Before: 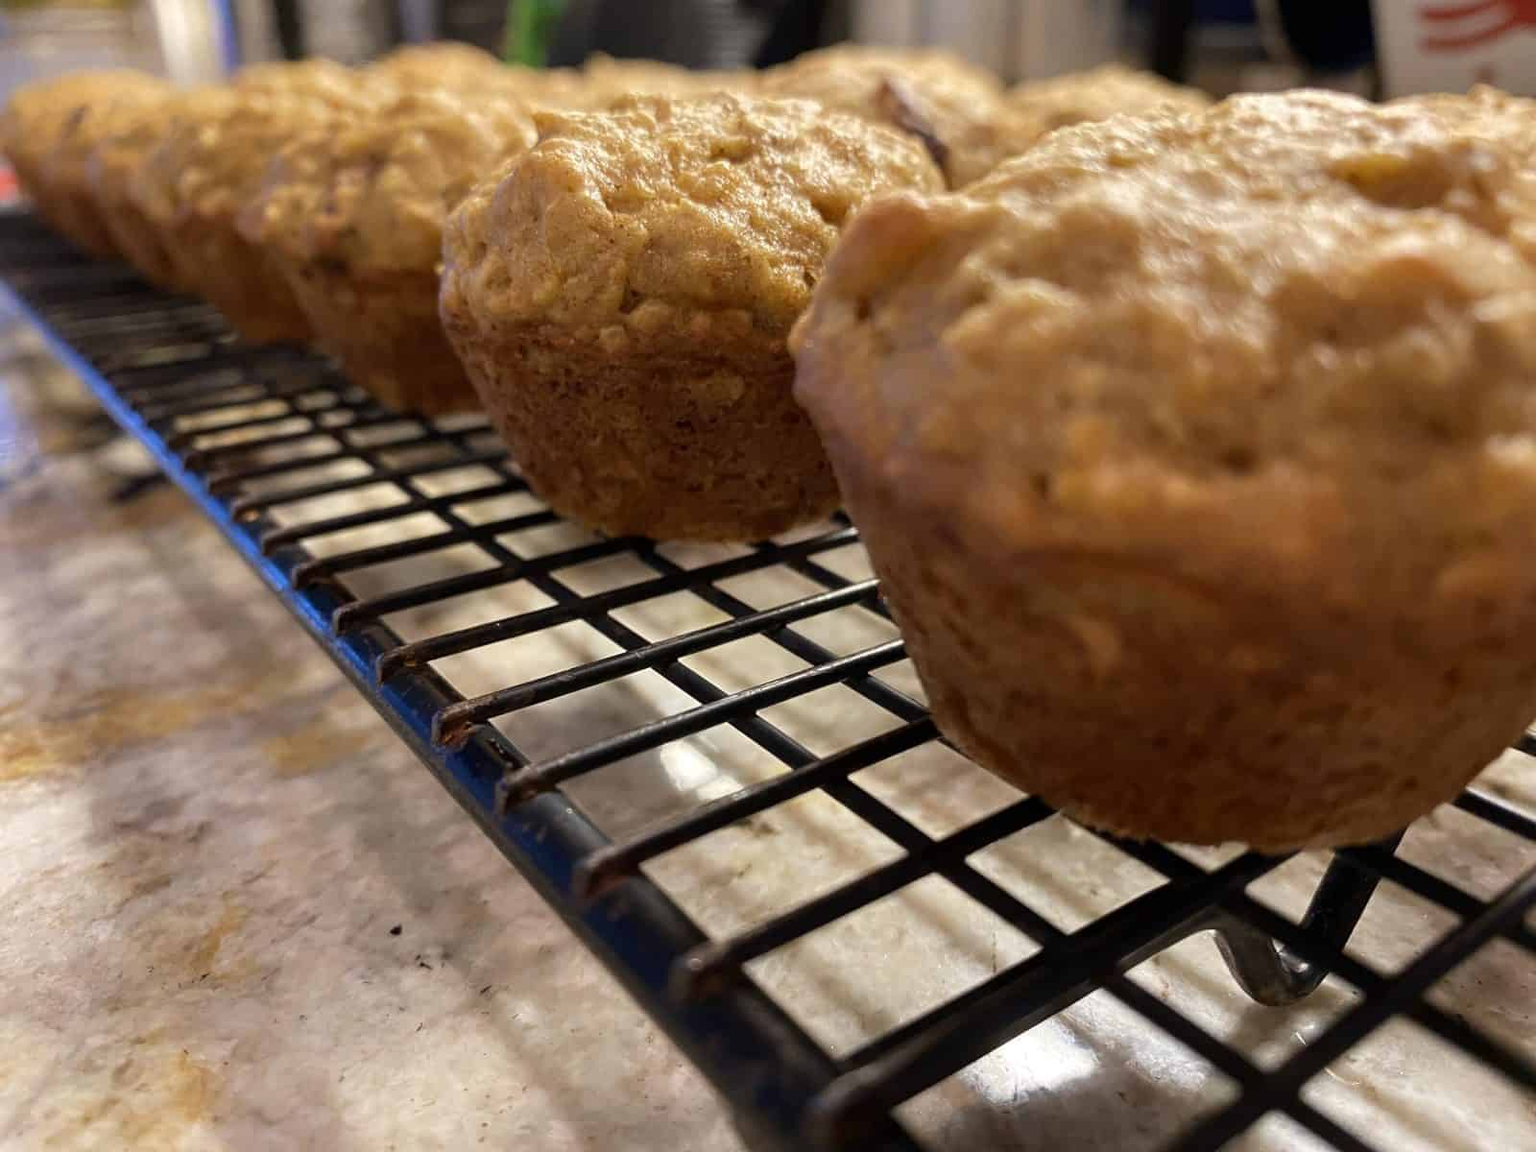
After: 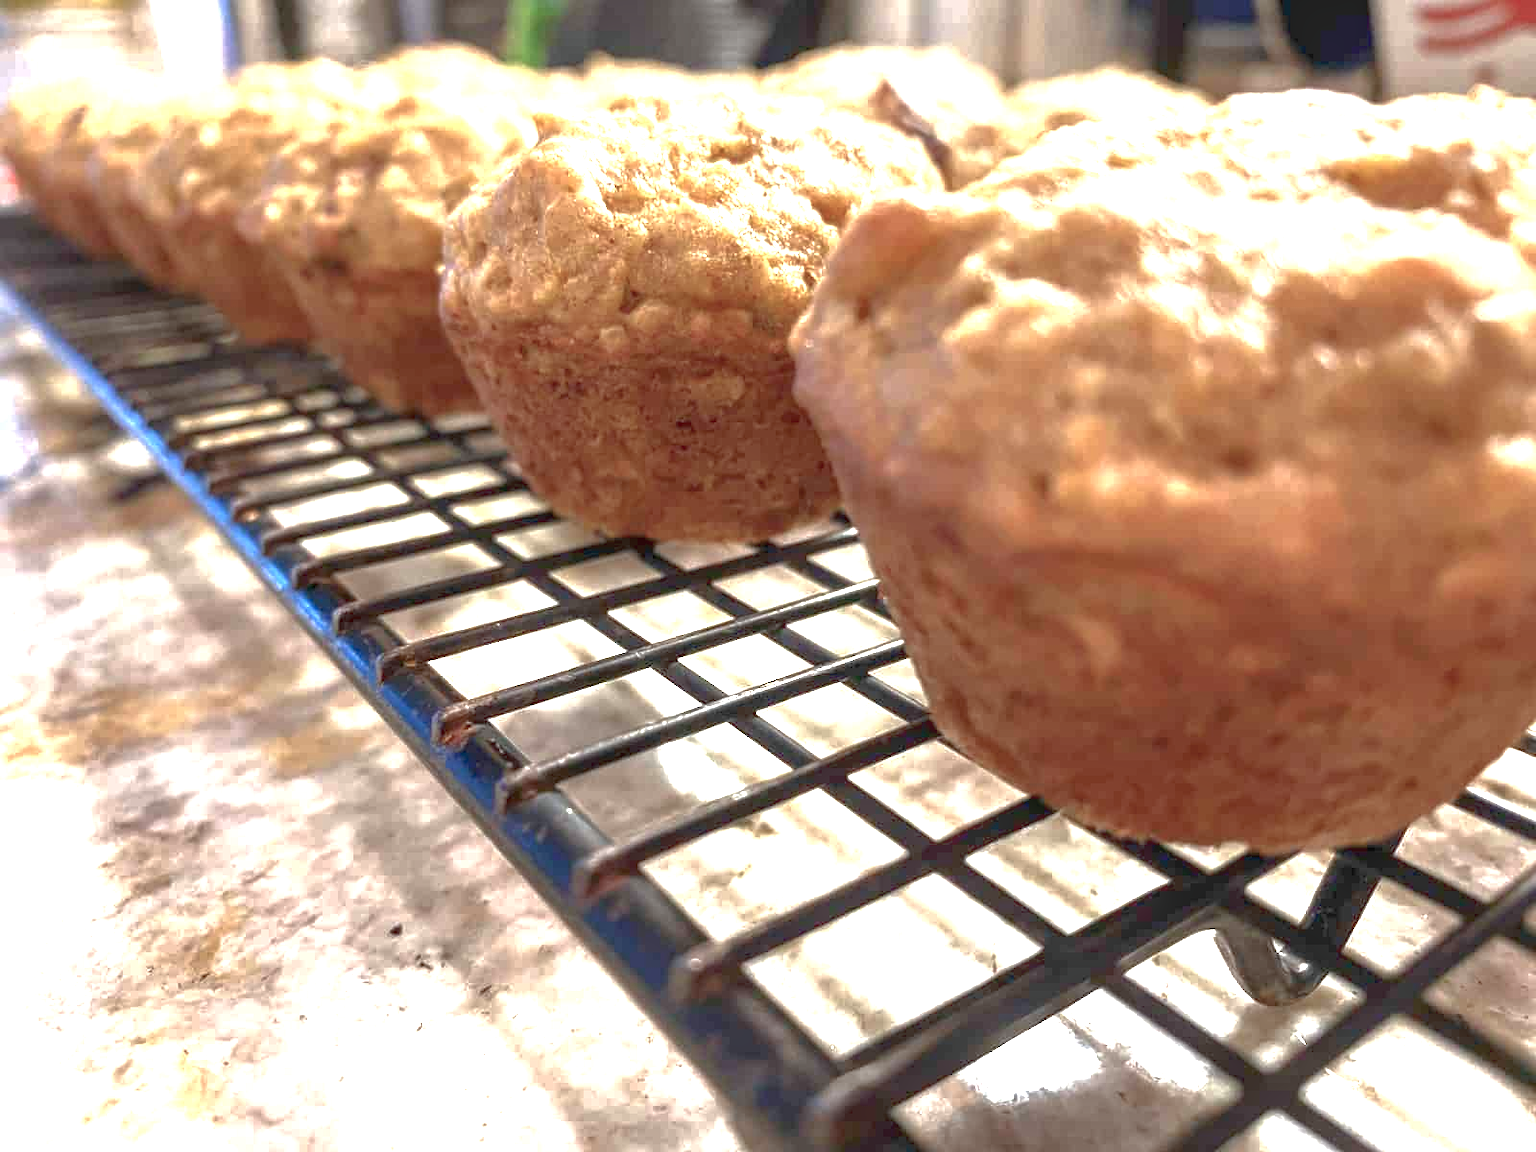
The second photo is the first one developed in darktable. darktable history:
local contrast: on, module defaults
exposure: exposure 2.25 EV, compensate highlight preservation false
base curve: curves: ch0 [(0, 0) (0.826, 0.587) (1, 1)]
white balance: red 0.978, blue 0.999
color balance rgb: perceptual saturation grading › global saturation -27.94%, hue shift -2.27°, contrast -21.26%
contrast brightness saturation: contrast 0.1, brightness 0.03, saturation 0.09
